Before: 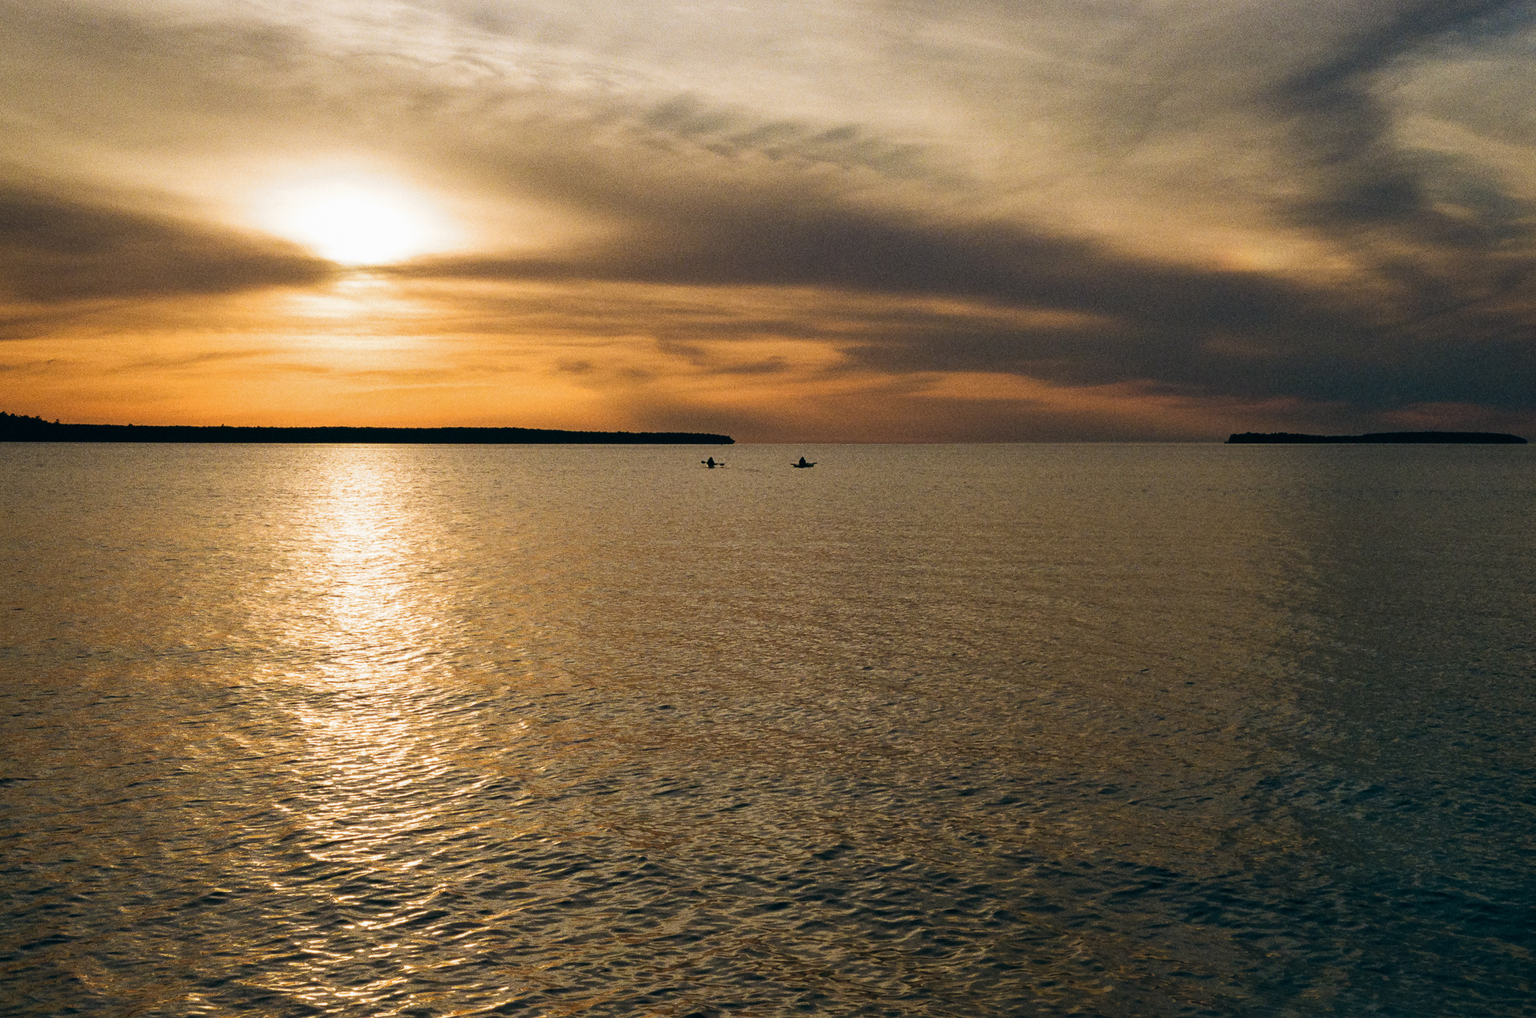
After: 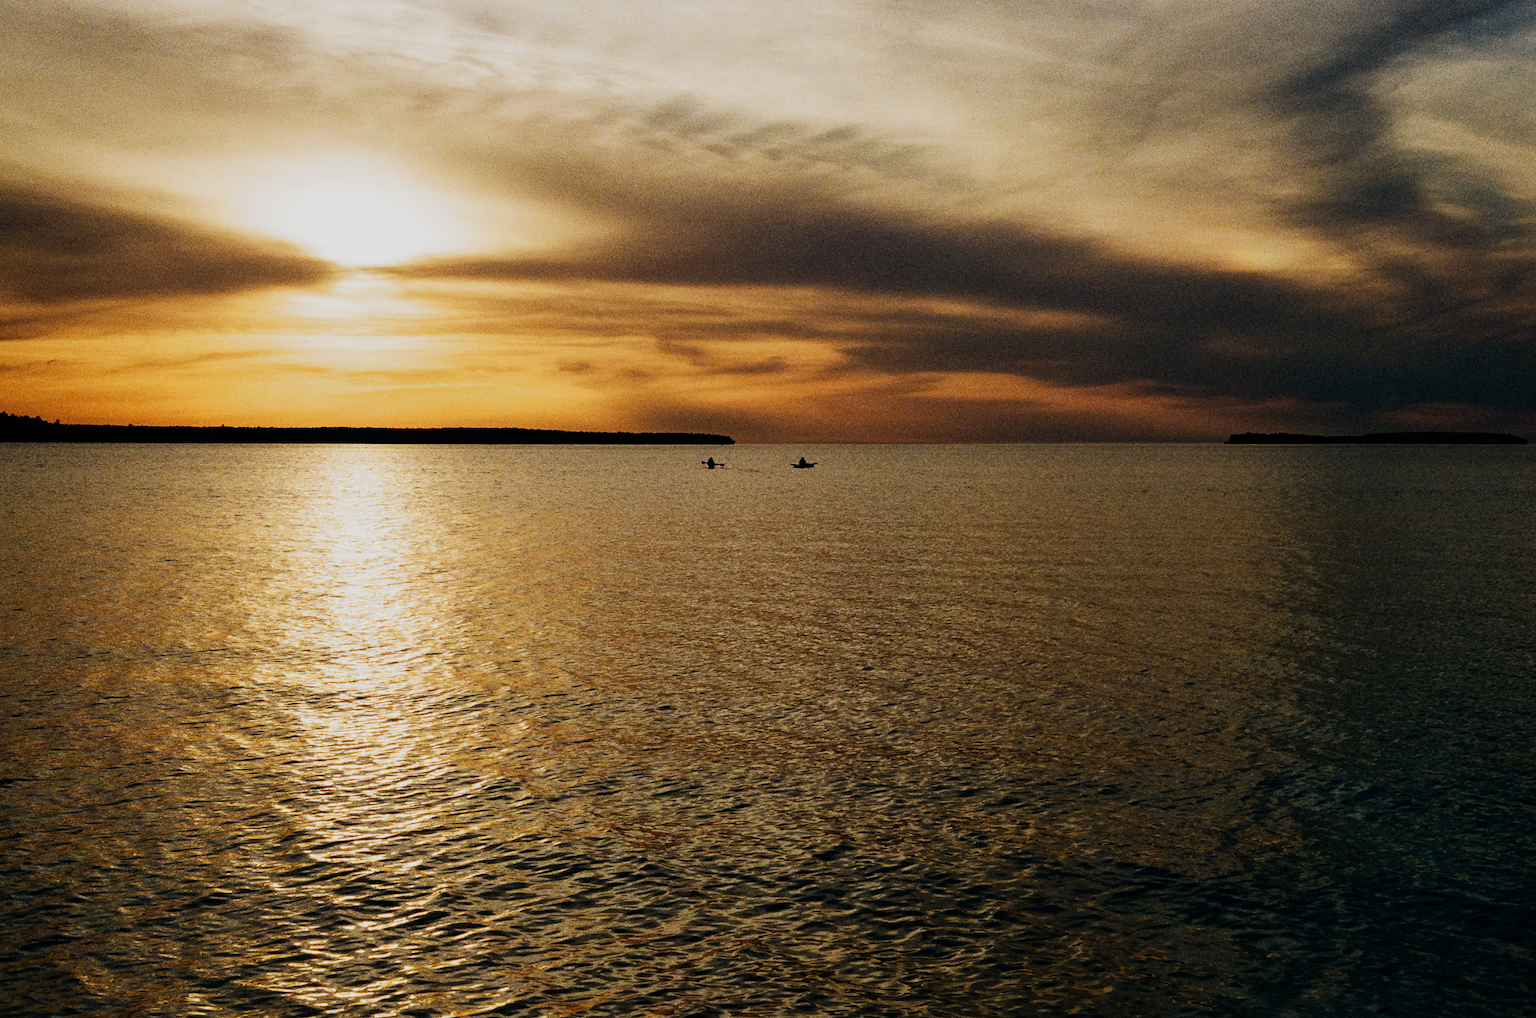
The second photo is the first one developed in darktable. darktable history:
tone equalizer: on, module defaults
sigmoid: contrast 1.69, skew -0.23, preserve hue 0%, red attenuation 0.1, red rotation 0.035, green attenuation 0.1, green rotation -0.017, blue attenuation 0.15, blue rotation -0.052, base primaries Rec2020
